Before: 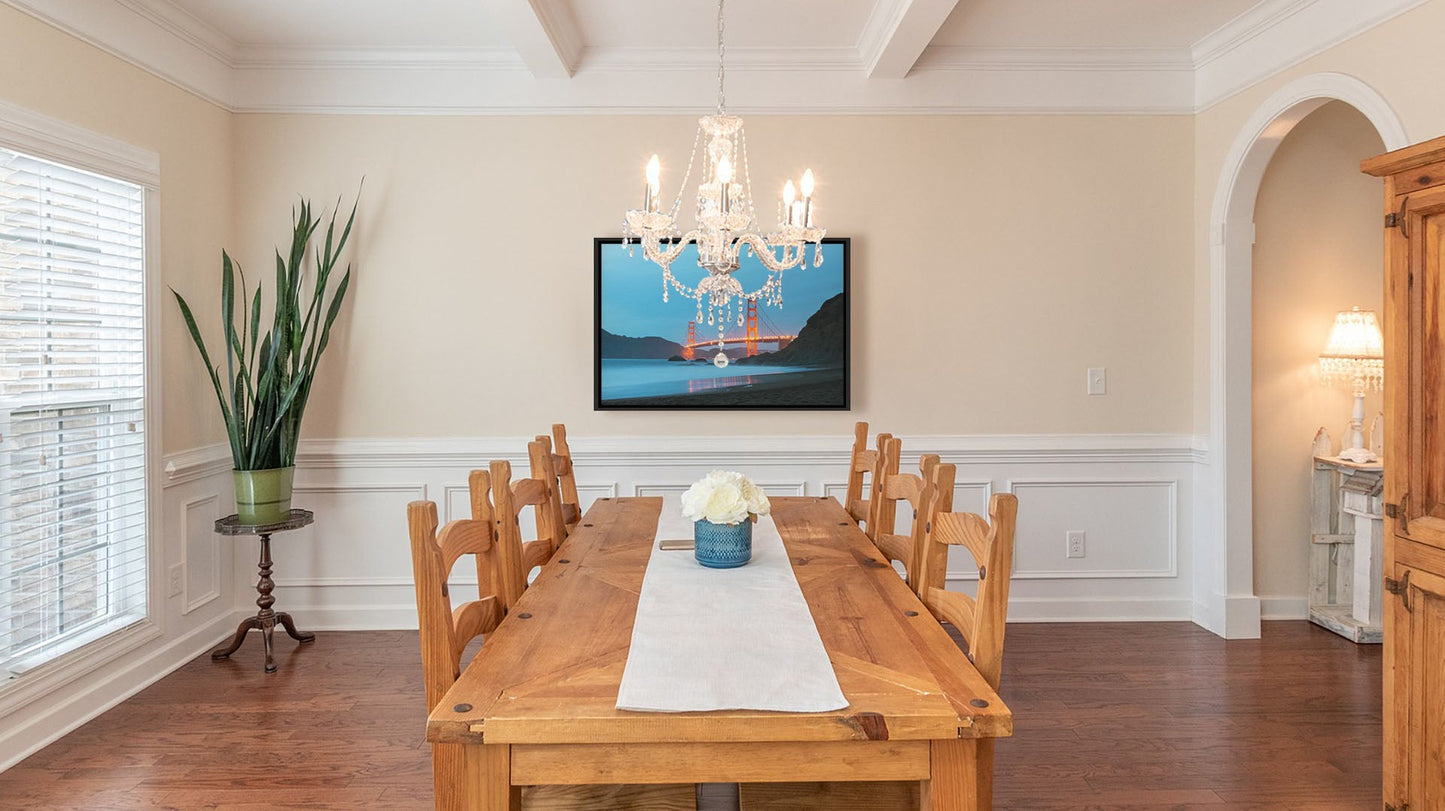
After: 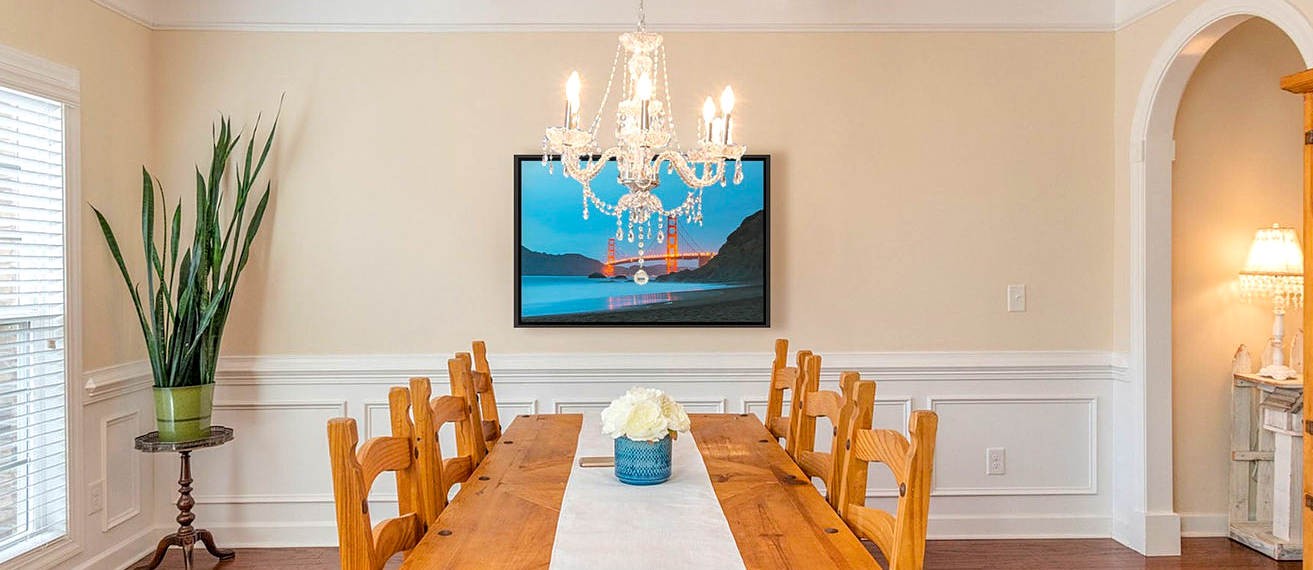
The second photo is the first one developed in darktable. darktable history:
sharpen: amount 0.2
crop: left 5.596%, top 10.314%, right 3.534%, bottom 19.395%
color balance rgb: perceptual saturation grading › global saturation 25%, perceptual brilliance grading › mid-tones 10%, perceptual brilliance grading › shadows 15%, global vibrance 20%
tone equalizer: on, module defaults
local contrast: on, module defaults
